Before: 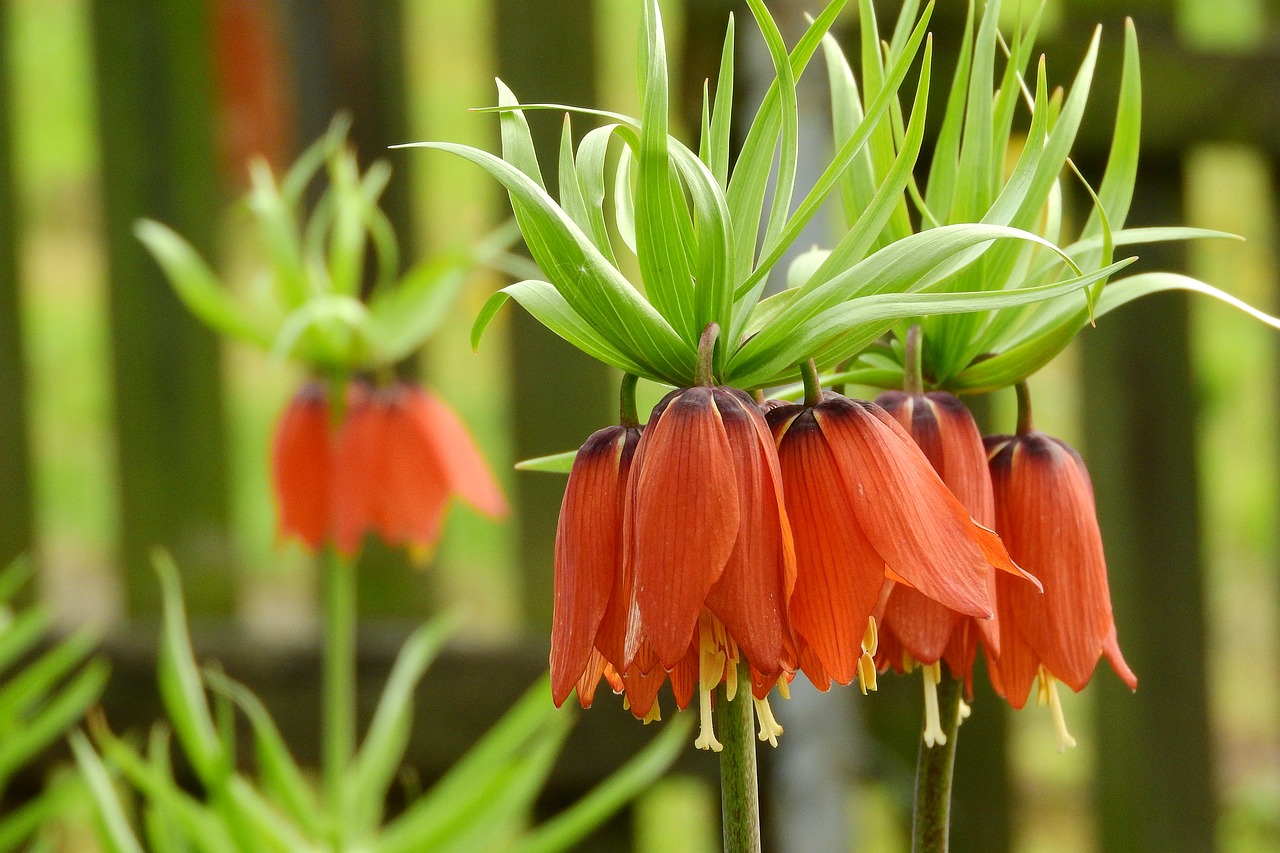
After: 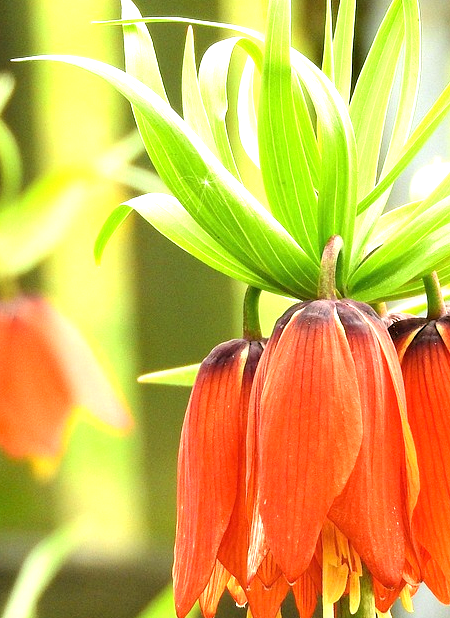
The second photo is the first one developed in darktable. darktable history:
exposure: black level correction 0, exposure 1.1 EV, compensate highlight preservation false
crop and rotate: left 29.476%, top 10.214%, right 35.32%, bottom 17.333%
rgb levels: levels [[0.01, 0.419, 0.839], [0, 0.5, 1], [0, 0.5, 1]]
